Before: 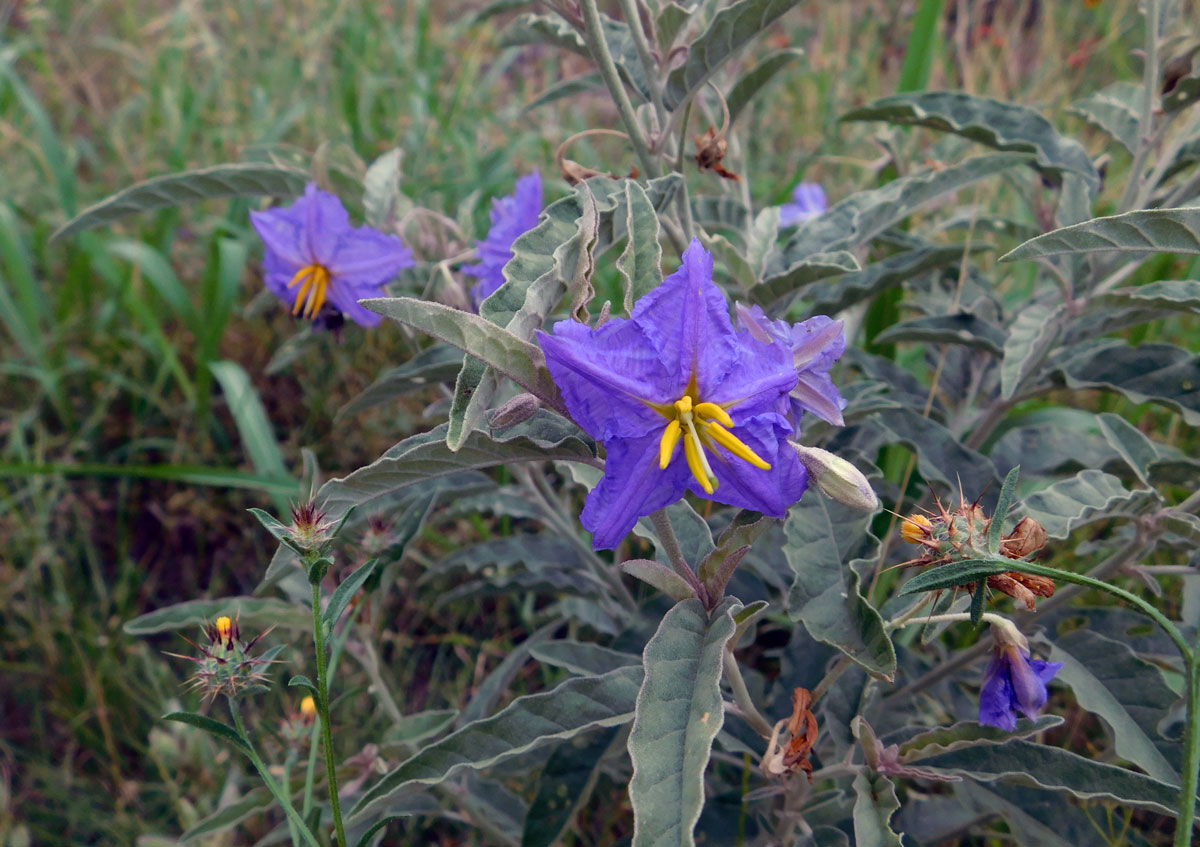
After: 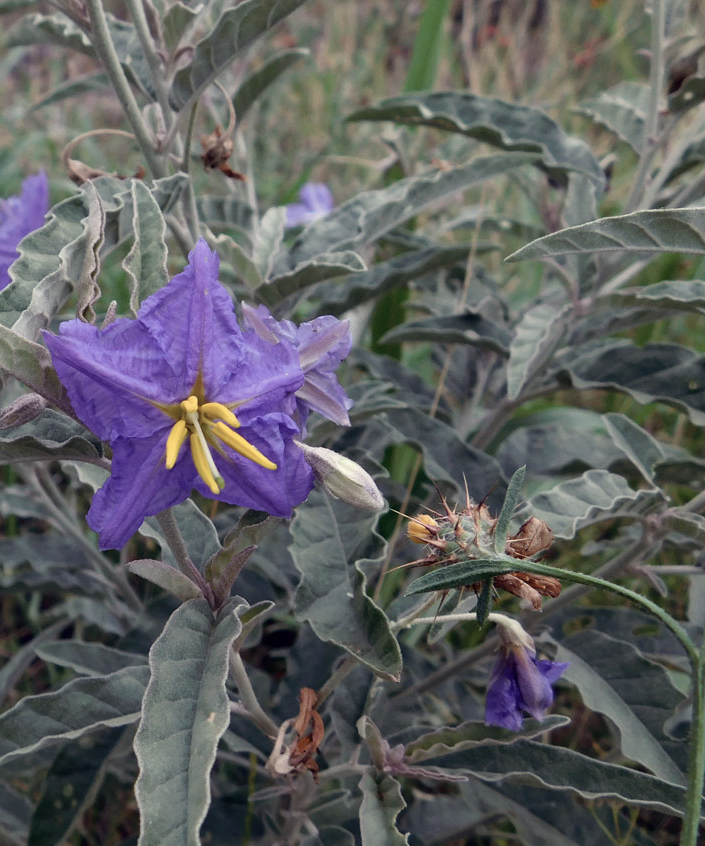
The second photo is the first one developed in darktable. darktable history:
crop: left 41.2%
contrast brightness saturation: contrast 0.101, saturation -0.355
